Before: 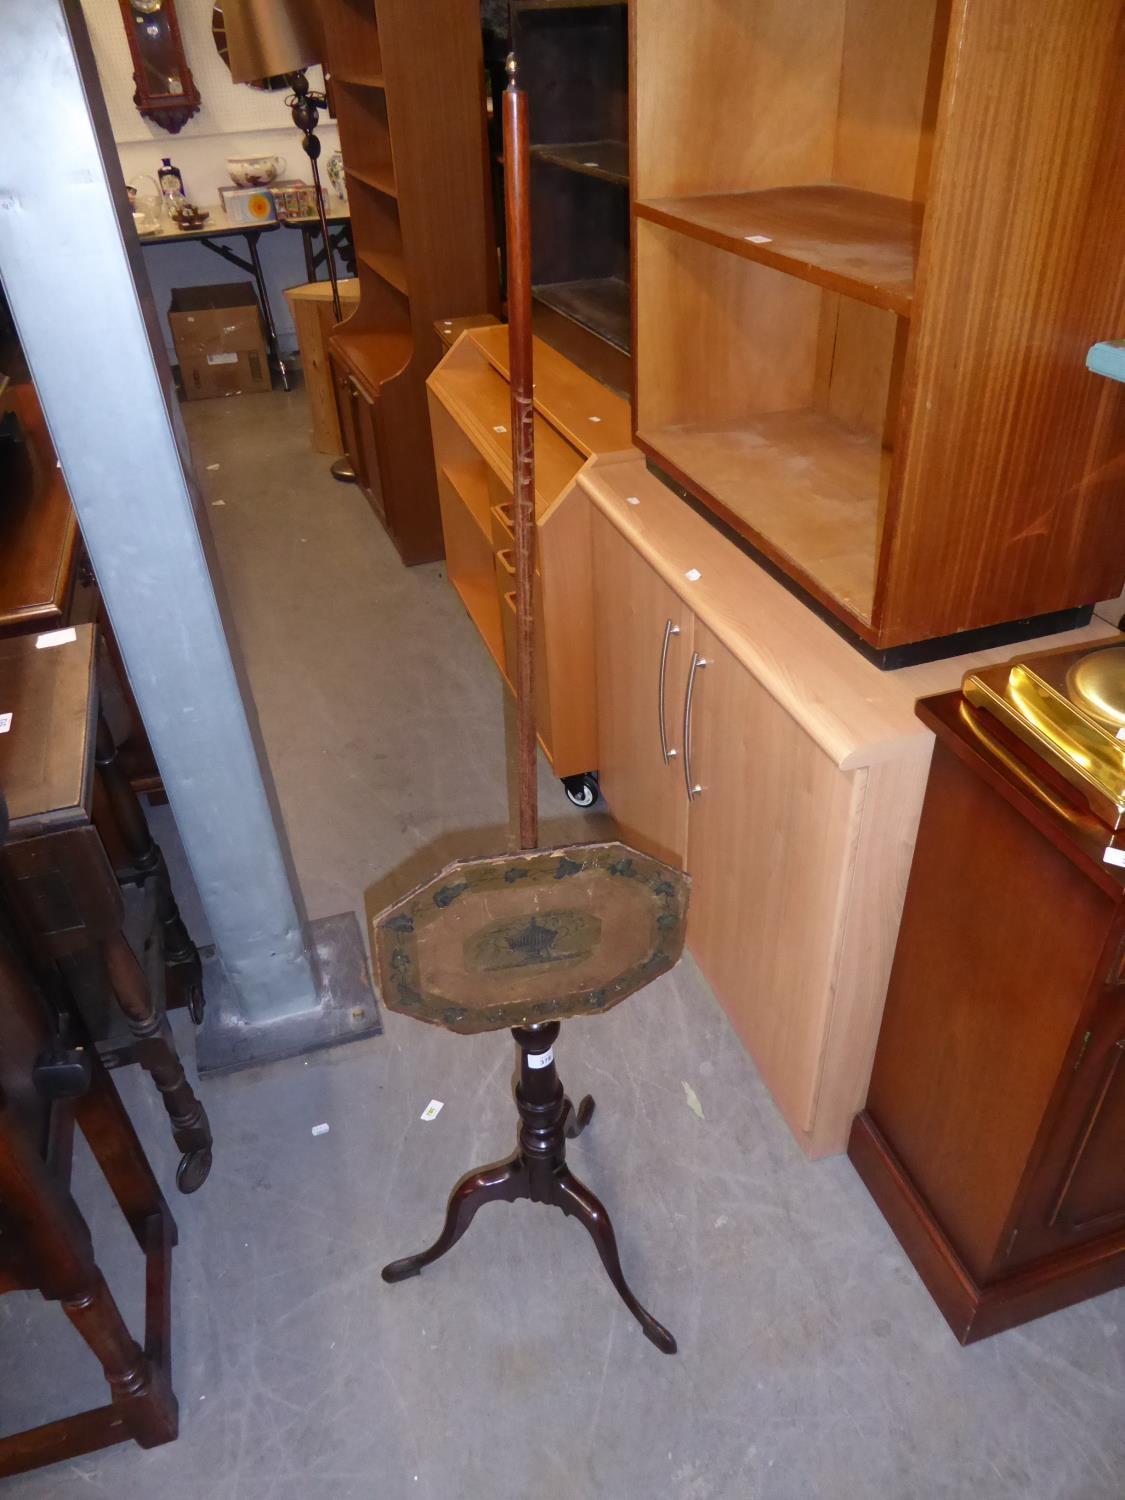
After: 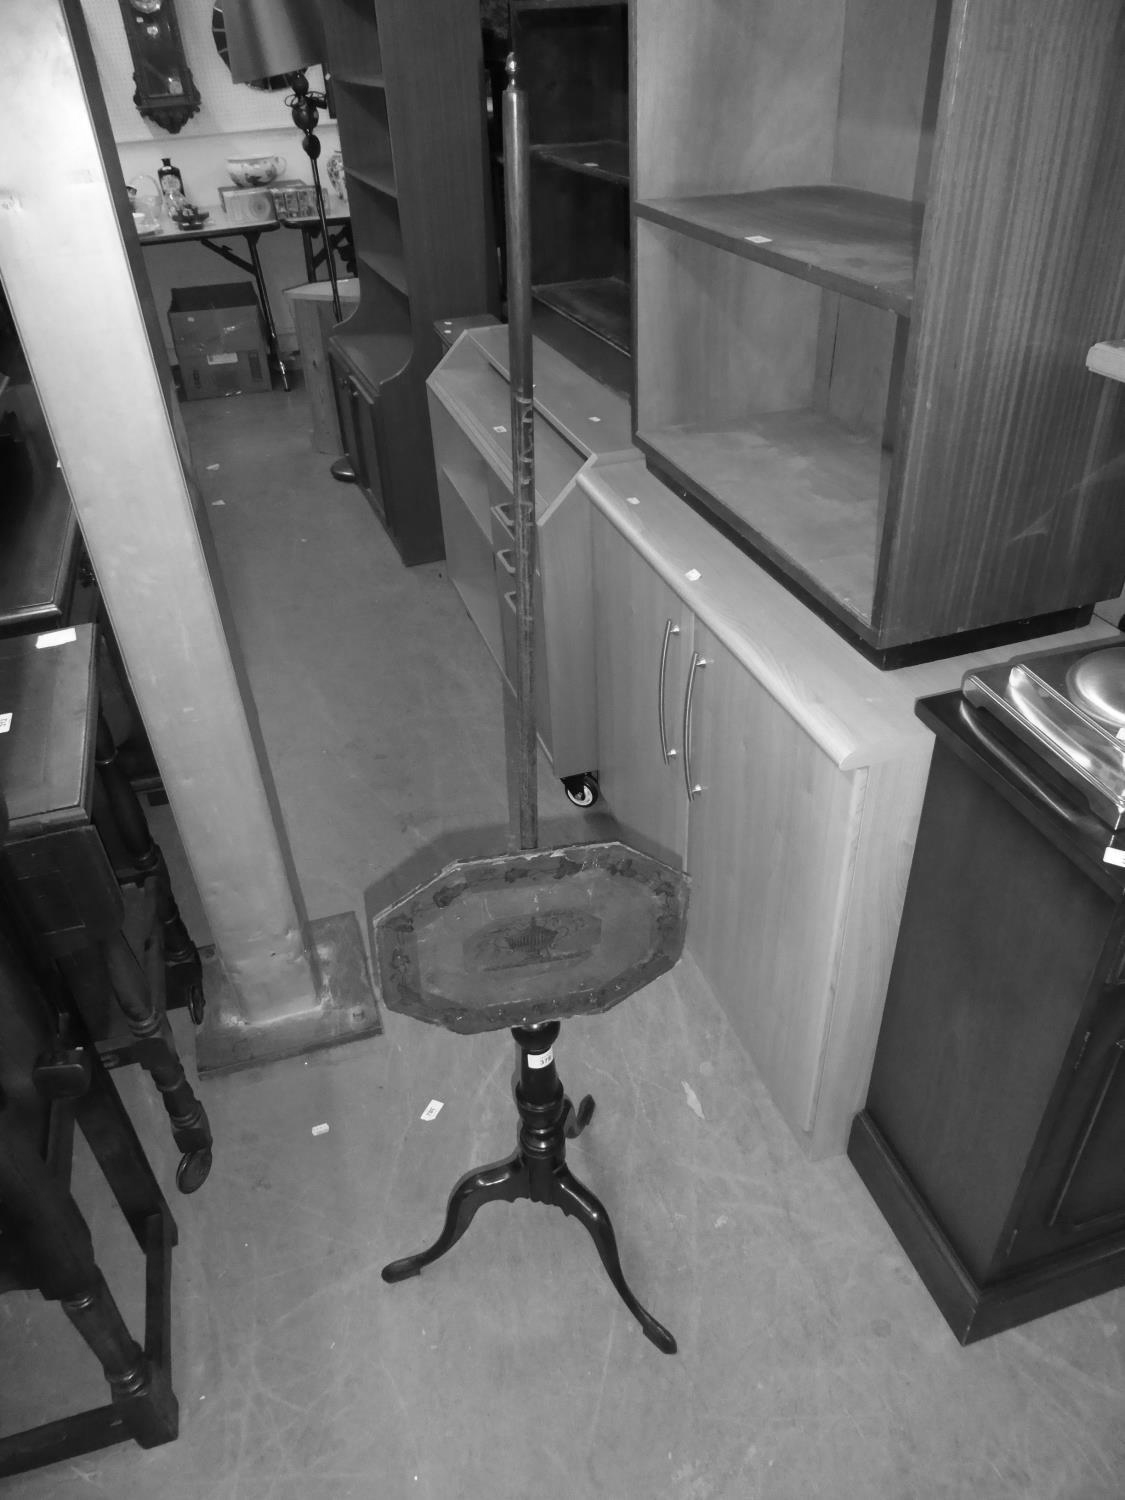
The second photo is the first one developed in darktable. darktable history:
monochrome: a -3.63, b -0.465
shadows and highlights: radius 93.07, shadows -14.46, white point adjustment 0.23, highlights 31.48, compress 48.23%, highlights color adjustment 52.79%, soften with gaussian
tone equalizer: on, module defaults
